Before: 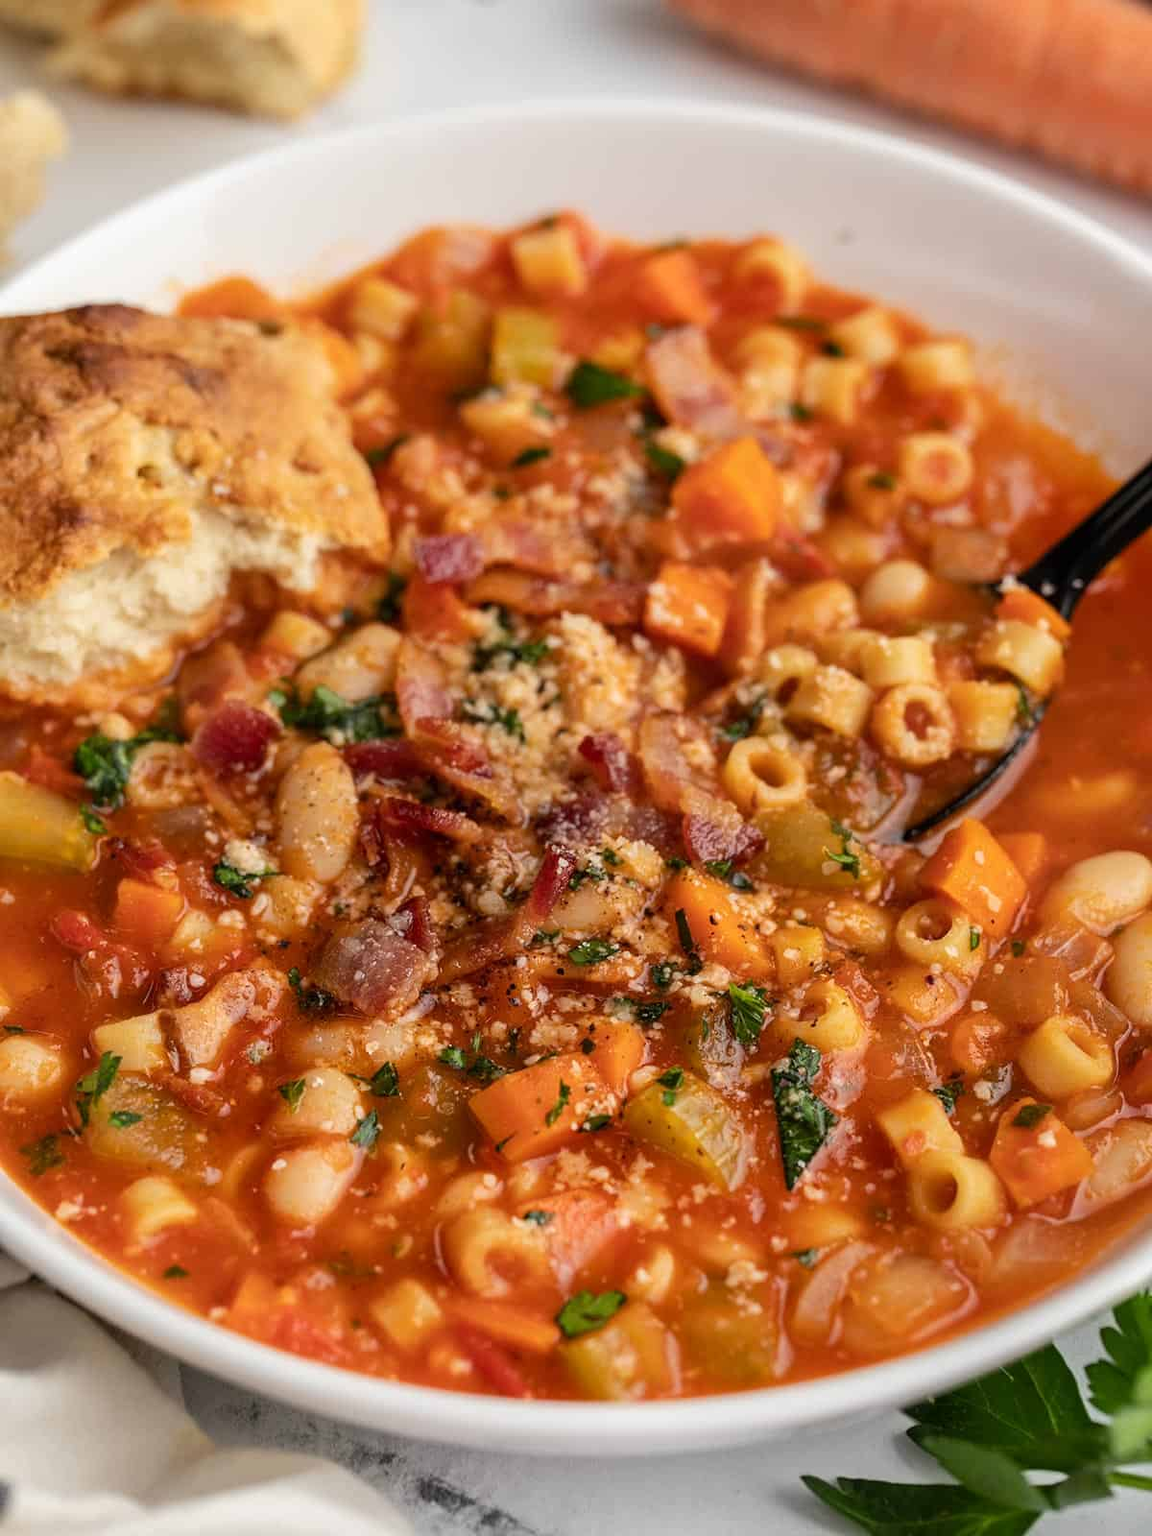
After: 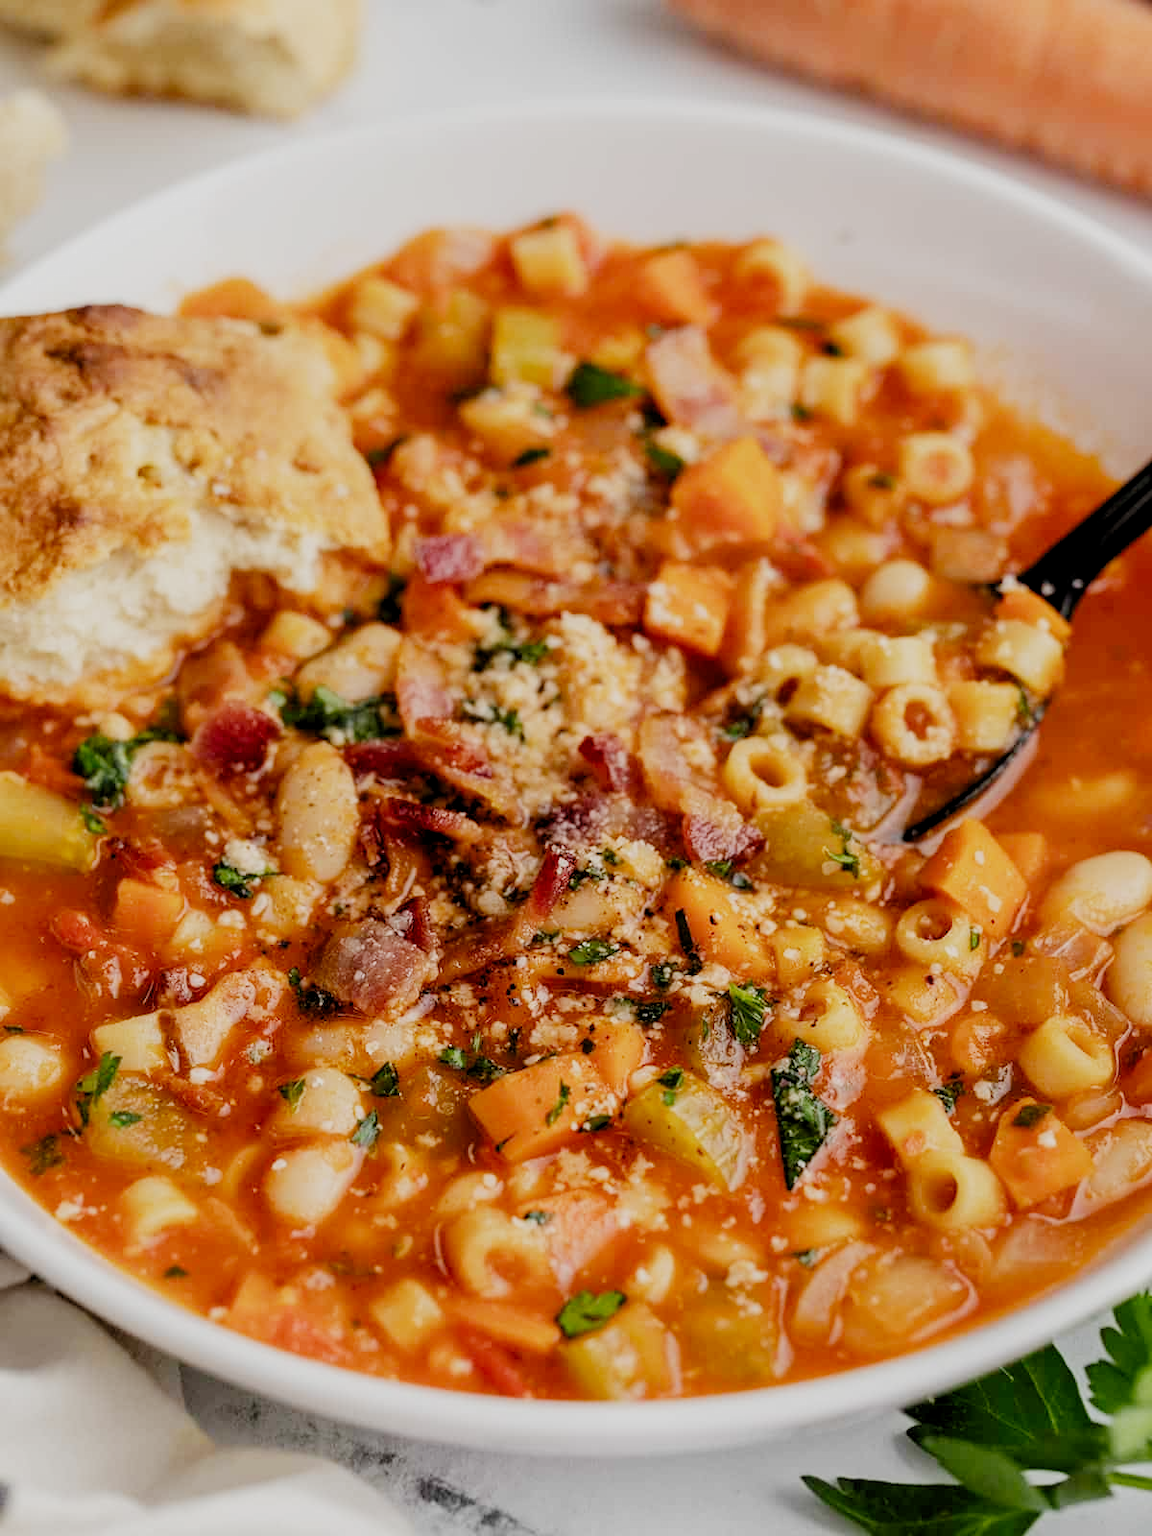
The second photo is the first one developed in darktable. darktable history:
levels: levels [0.016, 0.5, 0.996]
filmic rgb: black relative exposure -7.13 EV, white relative exposure 5.36 EV, threshold 3.01 EV, hardness 3.02, add noise in highlights 0.001, preserve chrominance no, color science v3 (2019), use custom middle-gray values true, contrast in highlights soft, enable highlight reconstruction true
exposure: exposure 0.373 EV, compensate highlight preservation false
